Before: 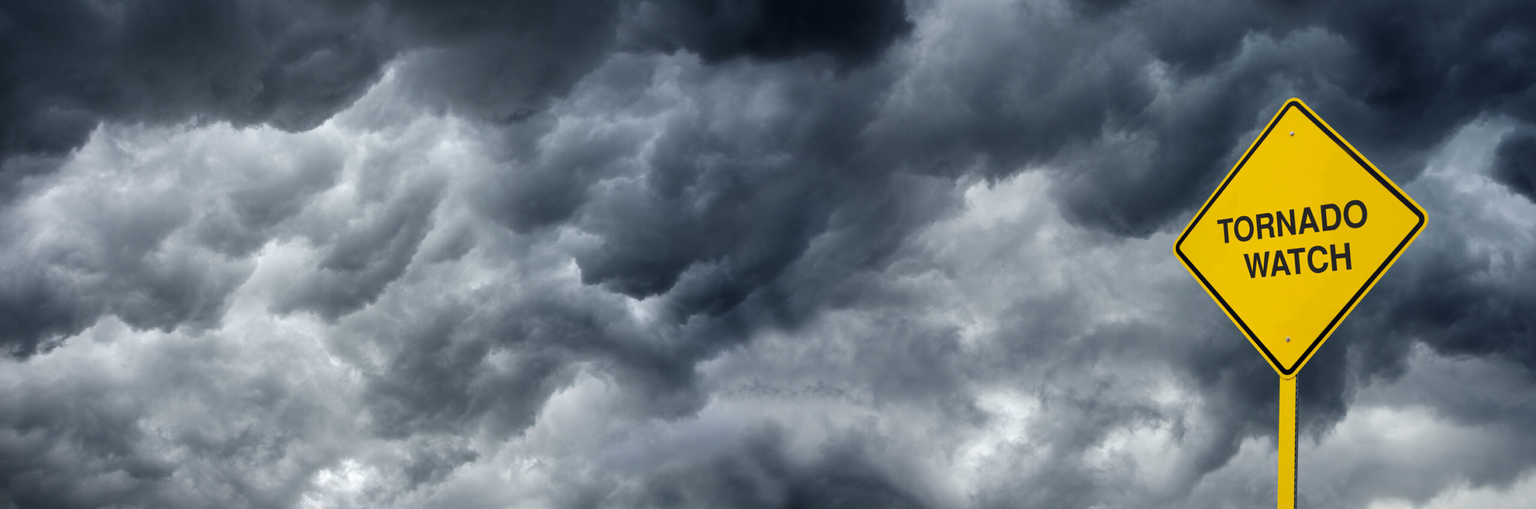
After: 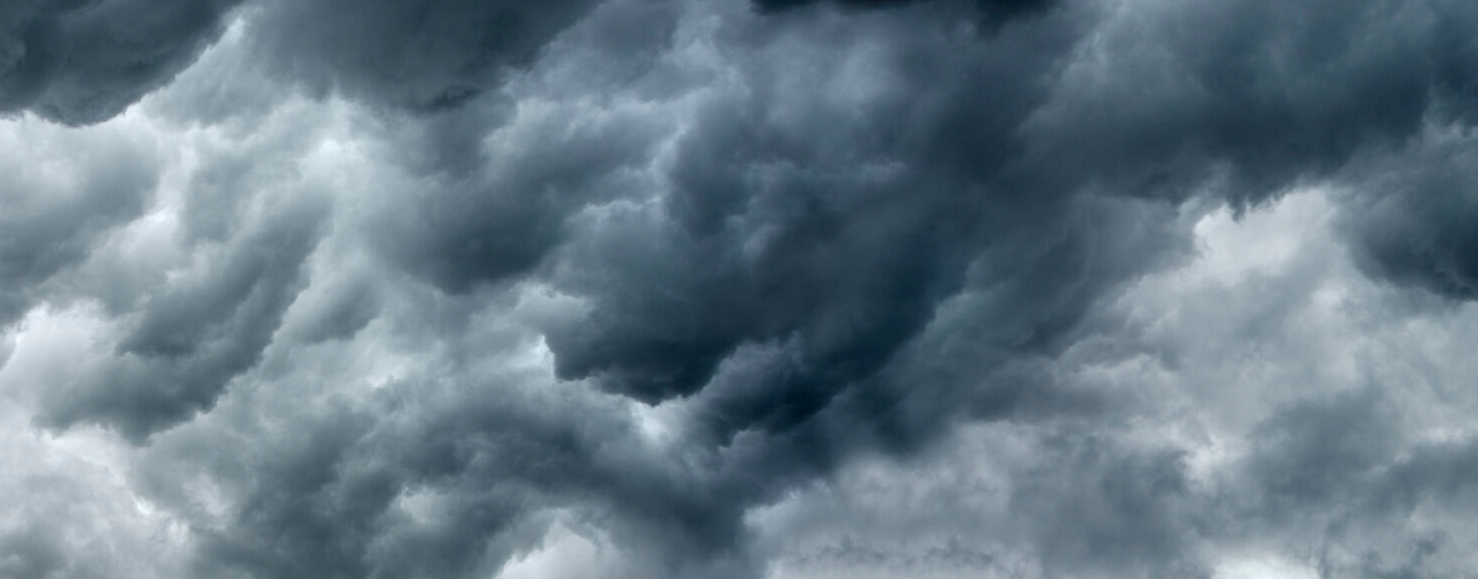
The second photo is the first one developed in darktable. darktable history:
crop: left 16.202%, top 11.208%, right 26.045%, bottom 20.557%
local contrast: on, module defaults
